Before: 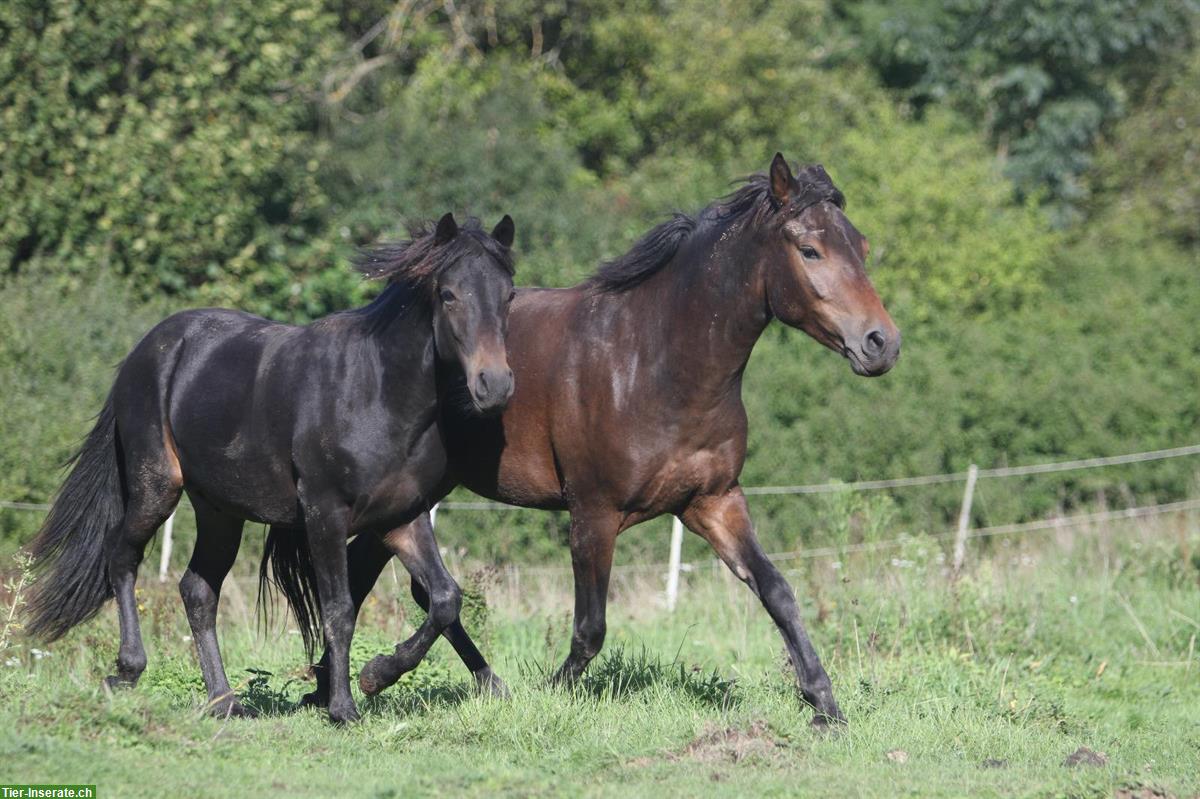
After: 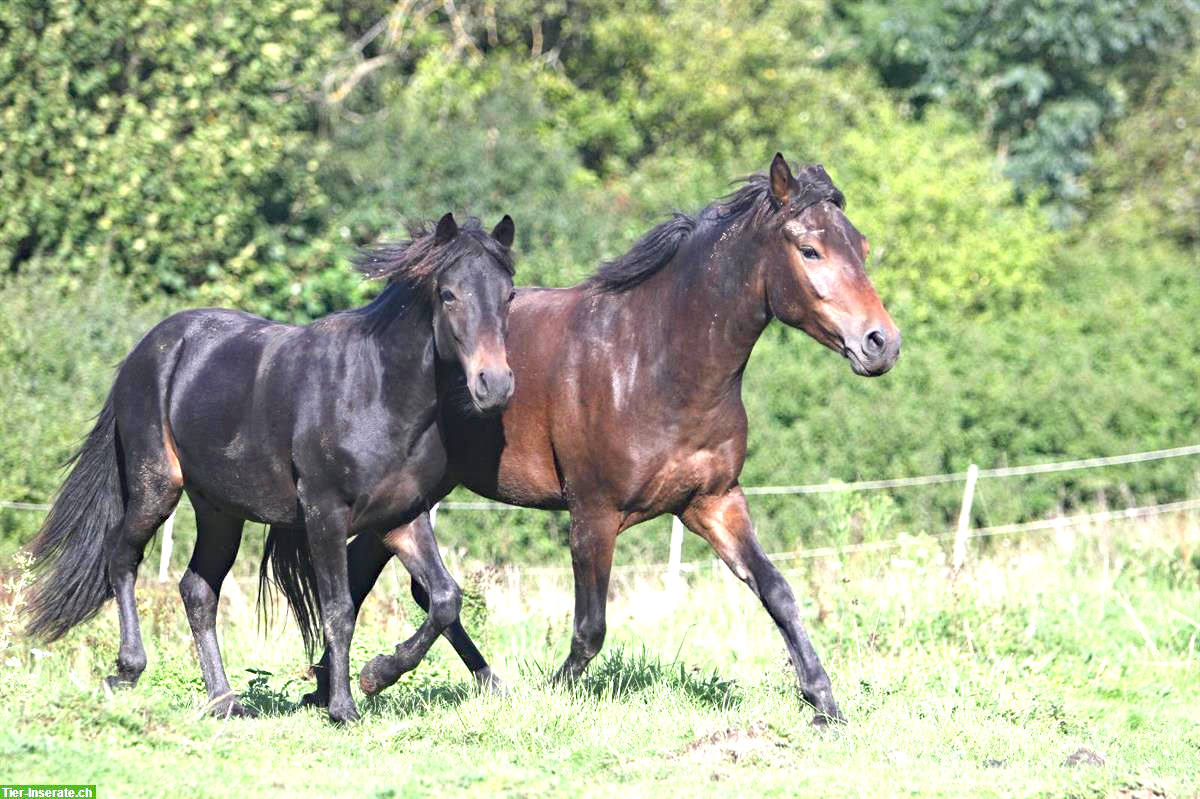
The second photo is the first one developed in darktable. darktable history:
color calibration: illuminant same as pipeline (D50), adaptation none (bypass), x 0.332, y 0.335, temperature 5021.18 K
haze removal: compatibility mode true, adaptive false
exposure: black level correction 0, exposure 1.295 EV, compensate highlight preservation false
